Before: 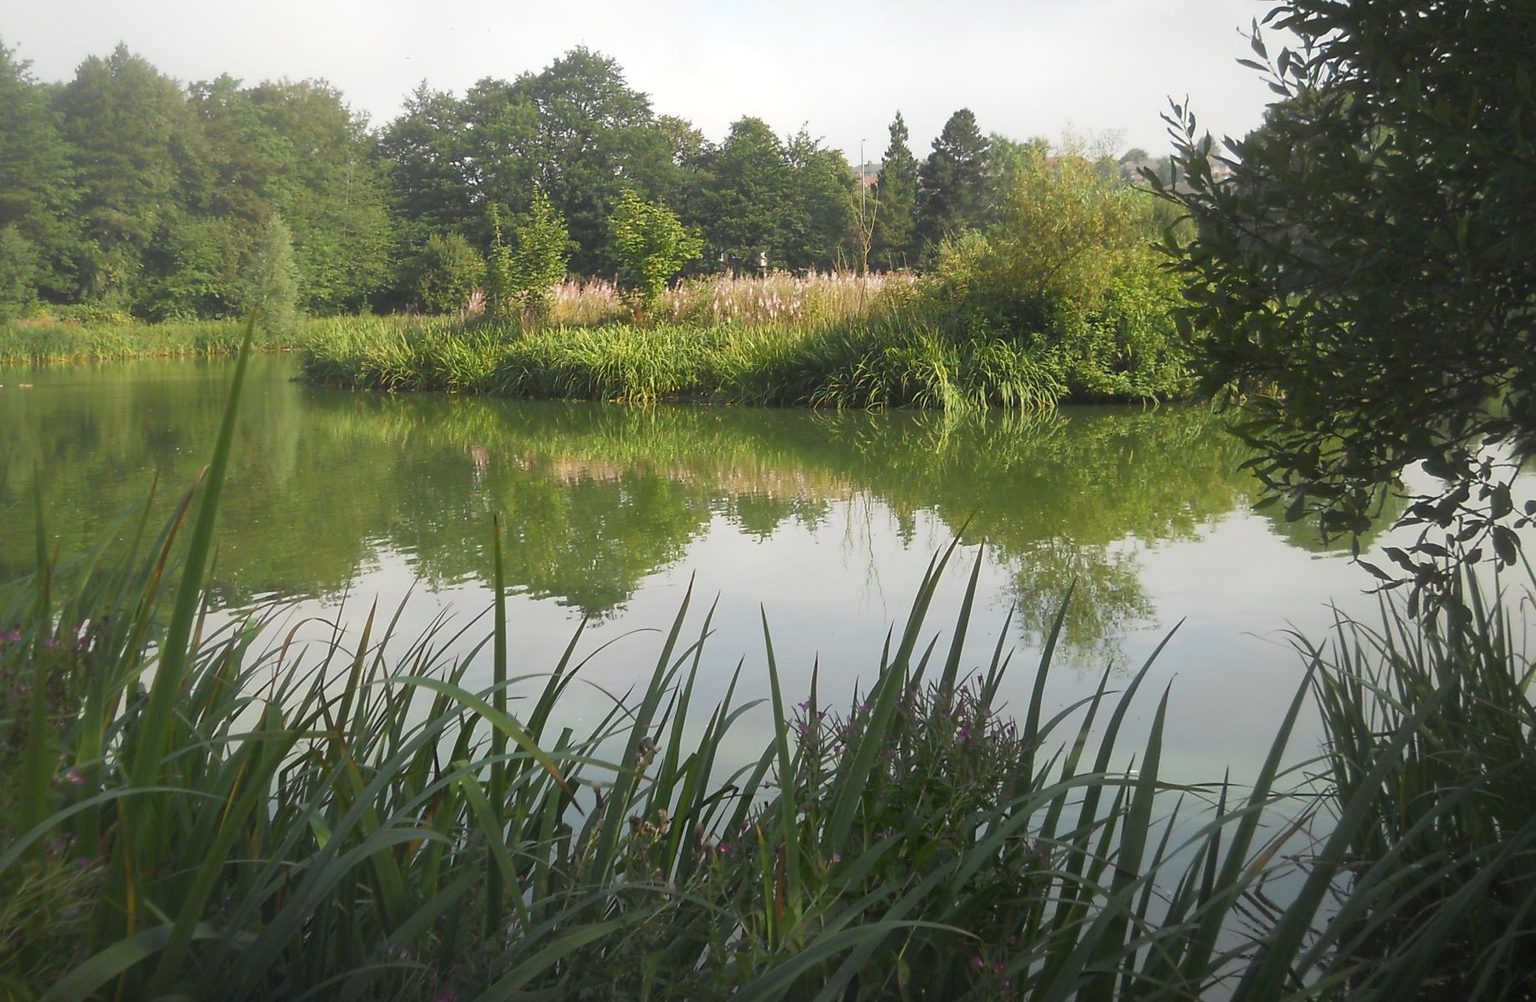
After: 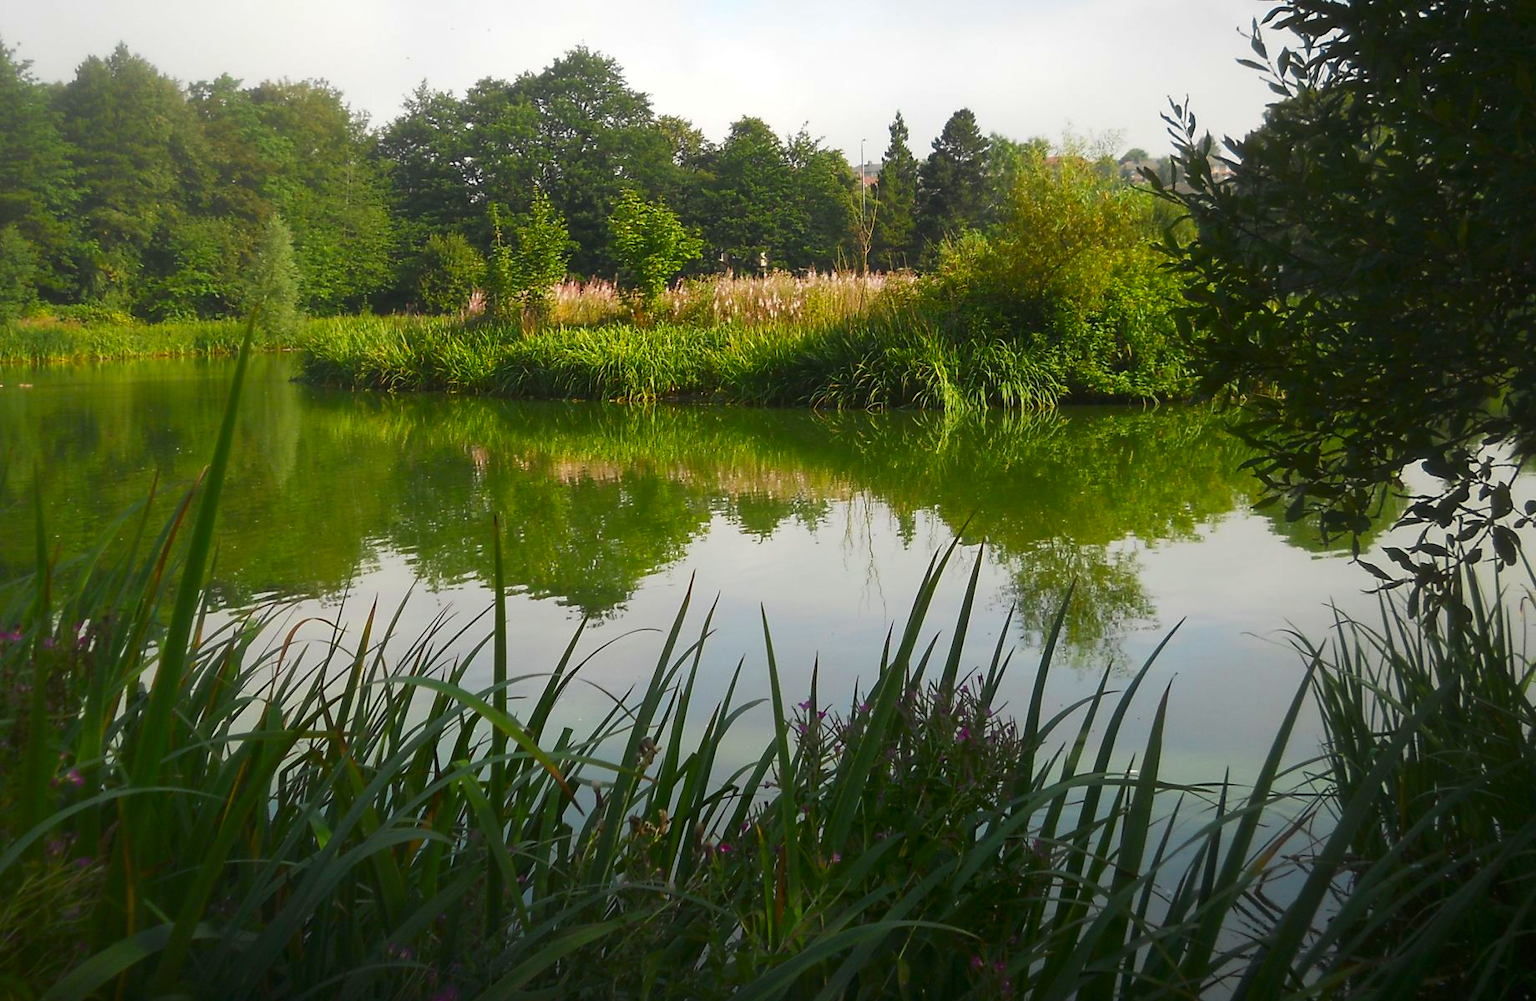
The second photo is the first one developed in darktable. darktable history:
color correction: saturation 1.34
contrast brightness saturation: contrast 0.07, brightness -0.14, saturation 0.11
